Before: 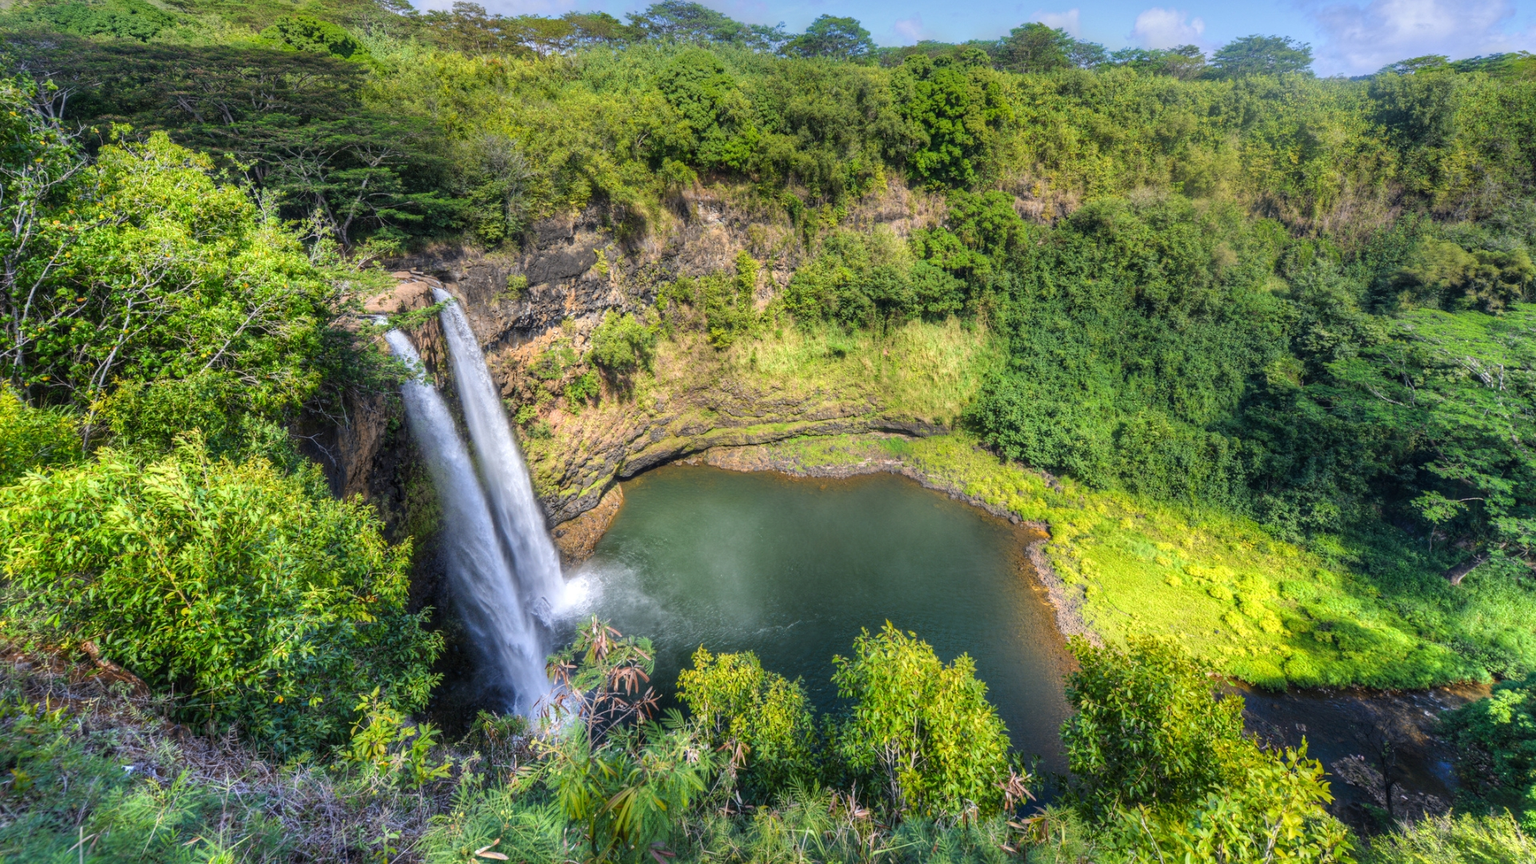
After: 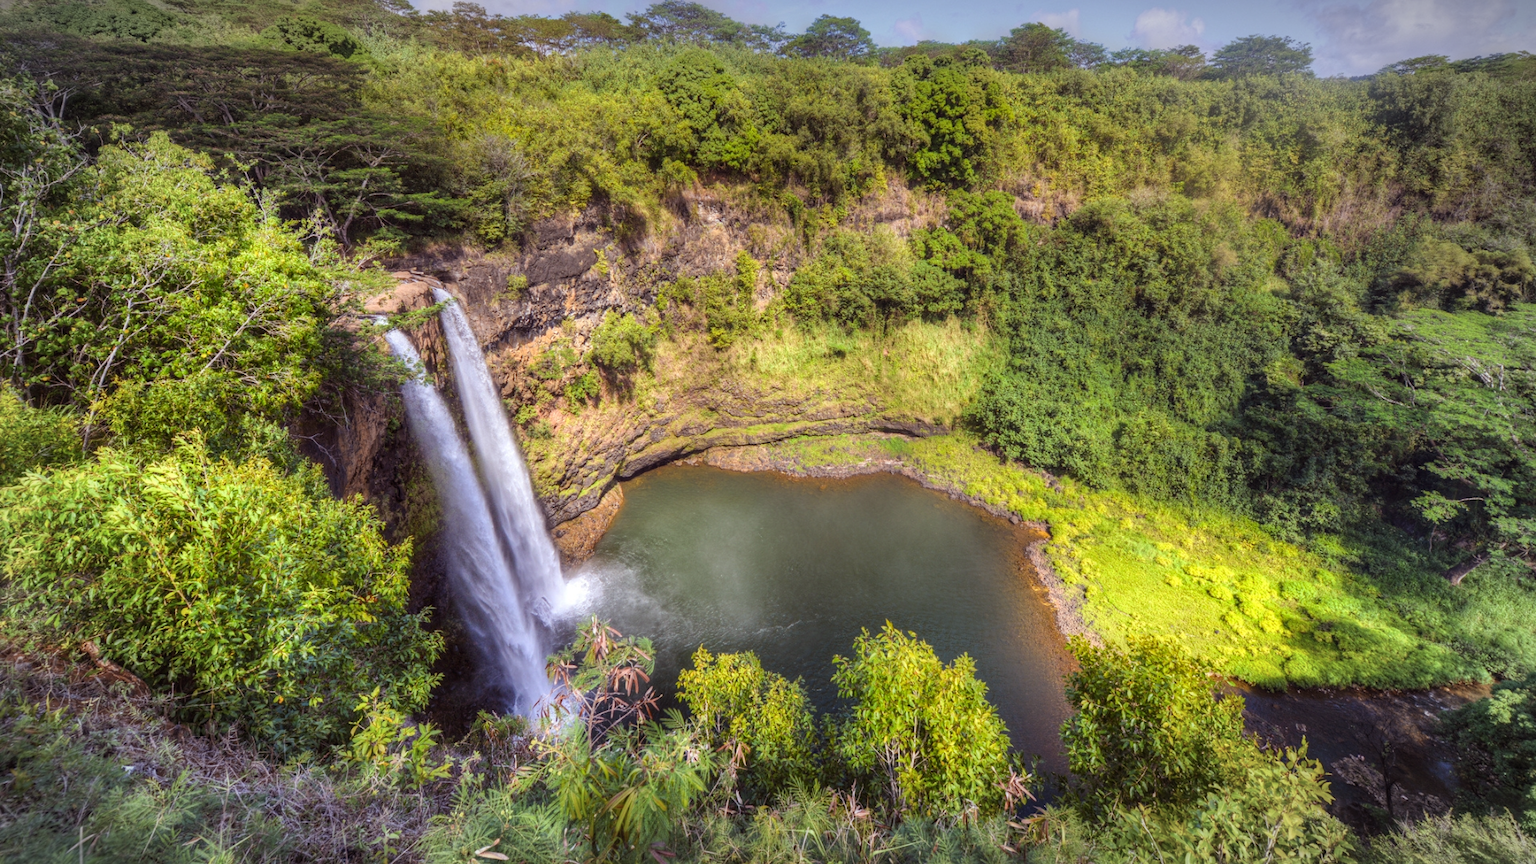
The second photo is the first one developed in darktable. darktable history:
rgb levels: mode RGB, independent channels, levels [[0, 0.474, 1], [0, 0.5, 1], [0, 0.5, 1]]
shadows and highlights: radius 125.46, shadows 30.51, highlights -30.51, low approximation 0.01, soften with gaussian
vignetting: fall-off radius 60%, automatic ratio true
